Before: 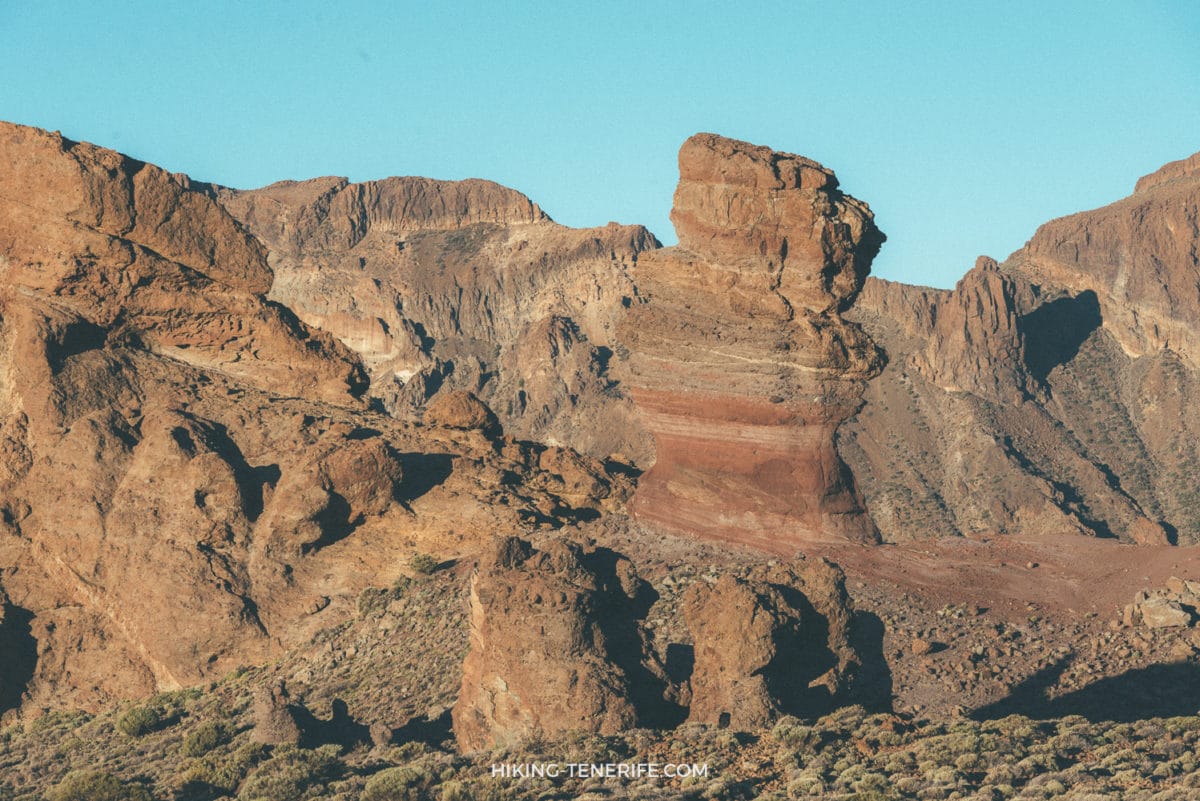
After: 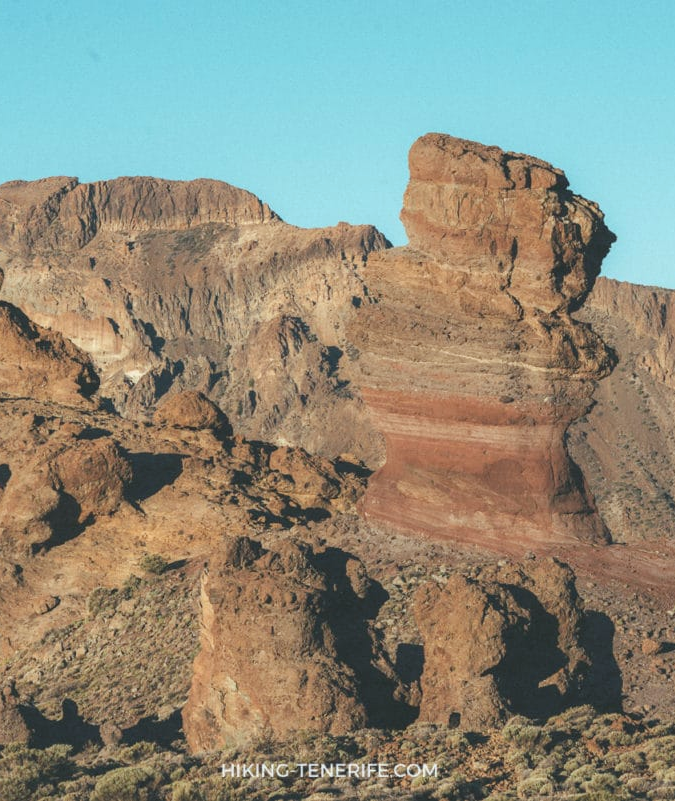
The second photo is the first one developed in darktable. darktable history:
color correction: highlights a* -2.73, highlights b* -2.09, shadows a* 2.41, shadows b* 2.73
crop and rotate: left 22.516%, right 21.234%
